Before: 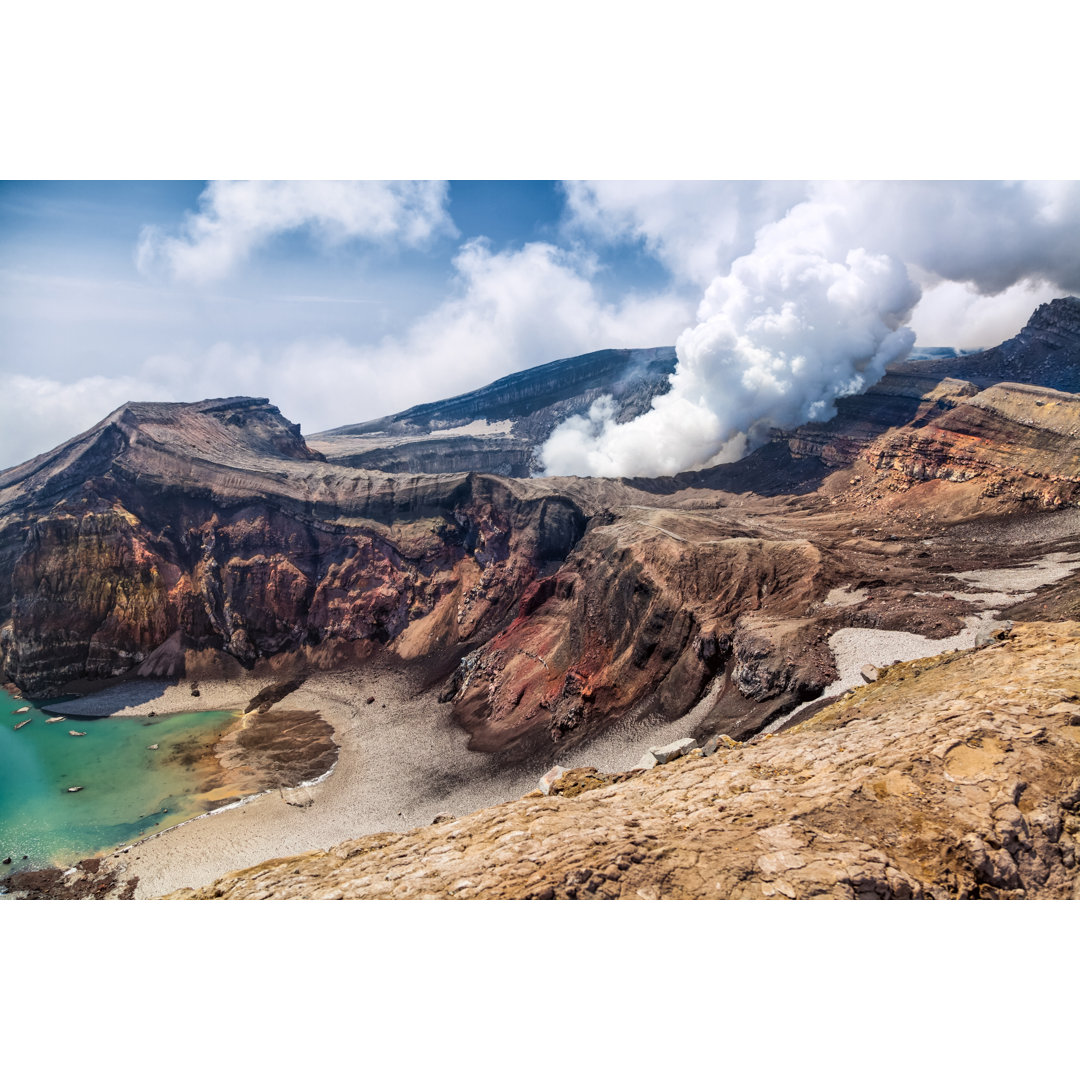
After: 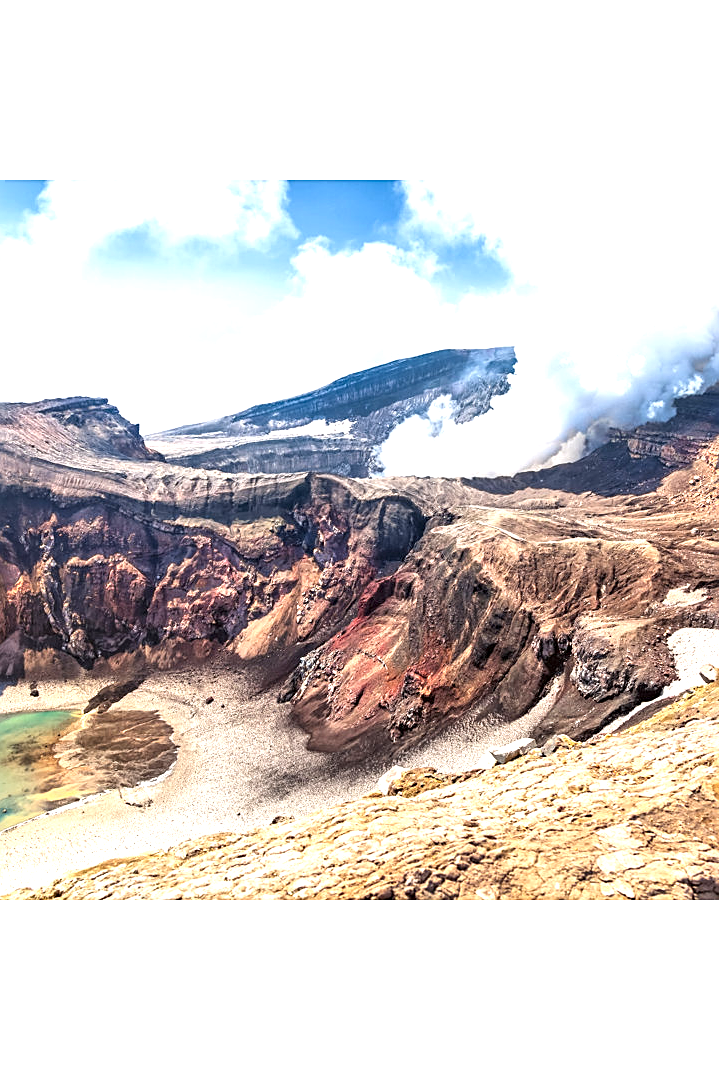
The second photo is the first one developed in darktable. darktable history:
sharpen: on, module defaults
crop and rotate: left 15.035%, right 18.325%
exposure: black level correction 0, exposure 1.186 EV, compensate highlight preservation false
